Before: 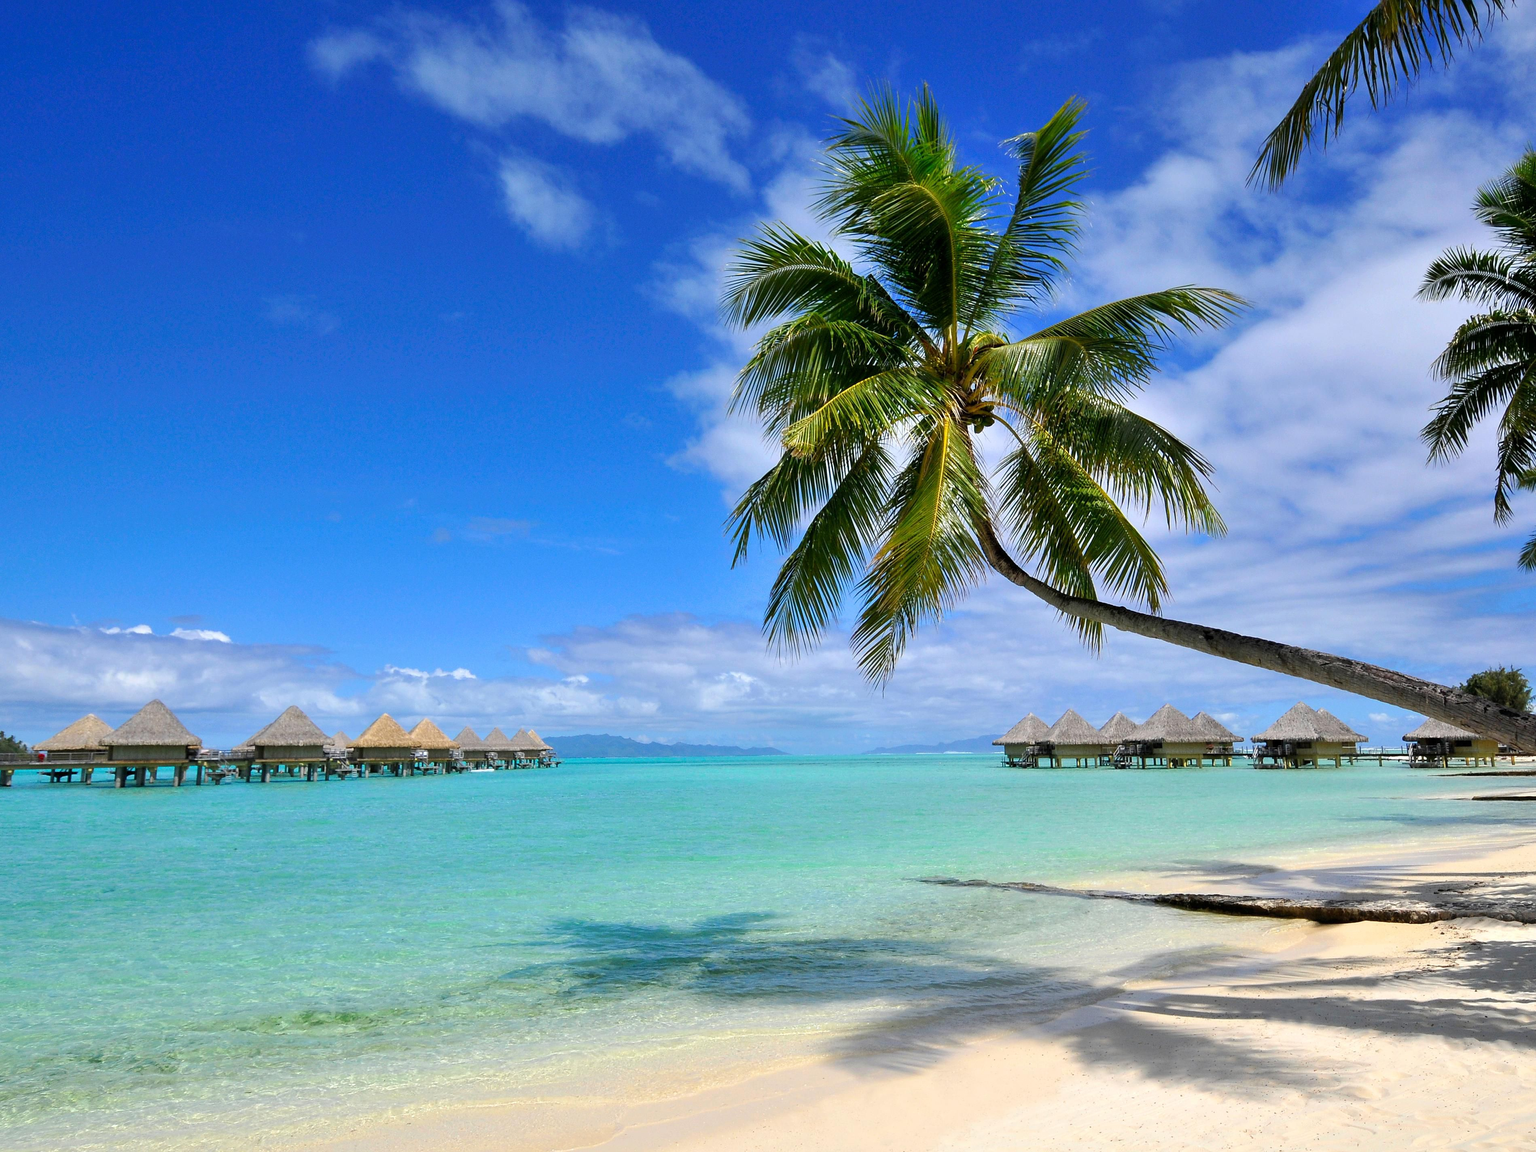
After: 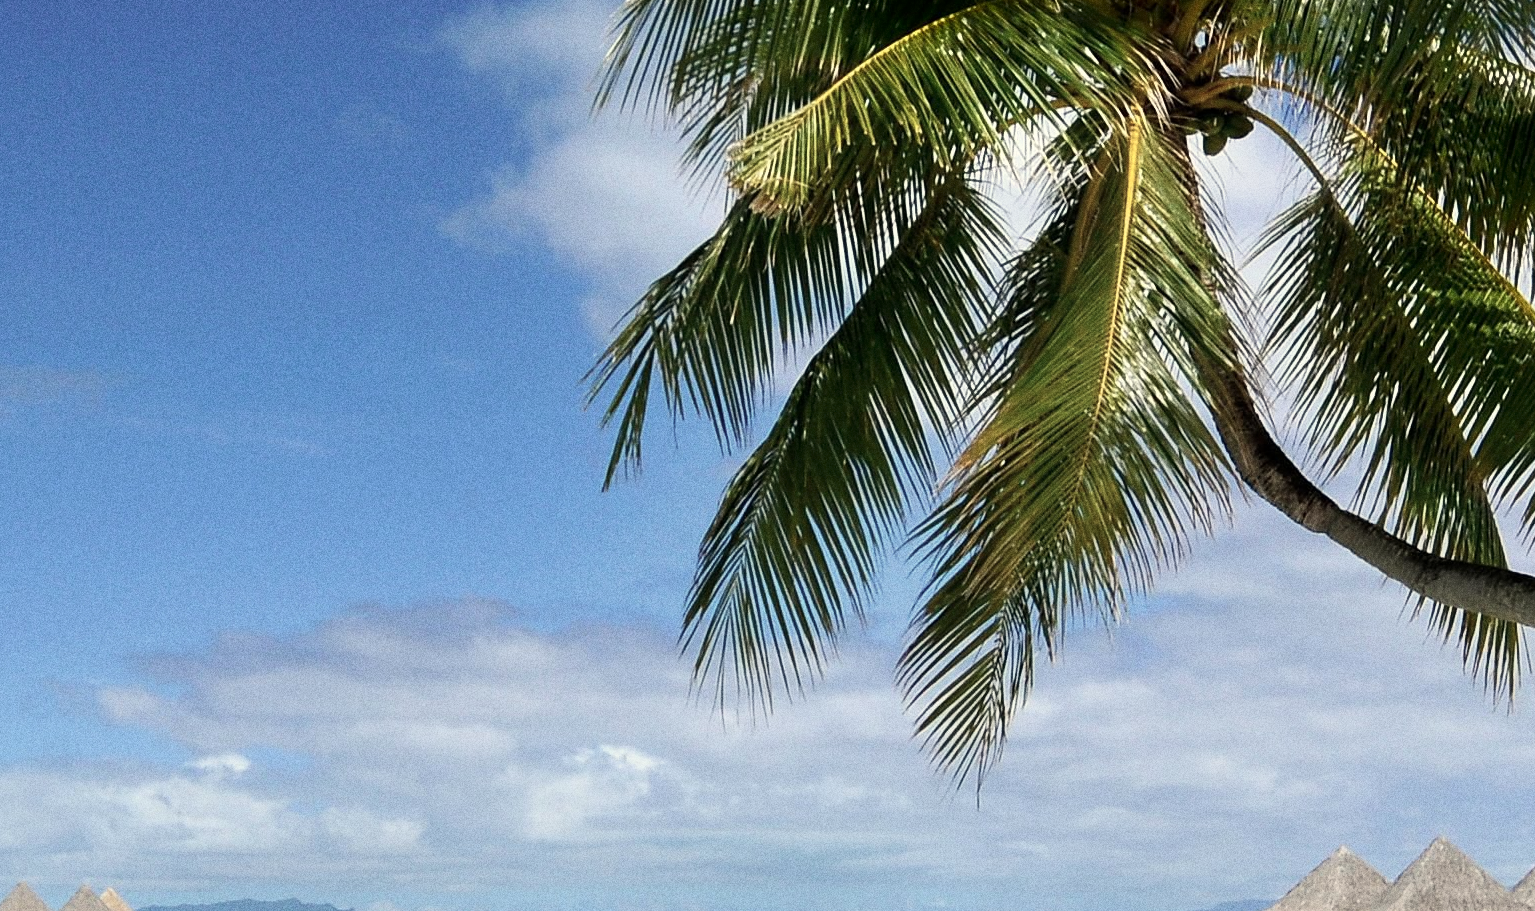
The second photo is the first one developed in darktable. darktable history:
crop: left 31.751%, top 32.172%, right 27.8%, bottom 35.83%
grain: coarseness 9.61 ISO, strength 35.62%
white balance: red 1.029, blue 0.92
shadows and highlights: shadows -70, highlights 35, soften with gaussian
contrast brightness saturation: contrast 0.1, saturation -0.3
